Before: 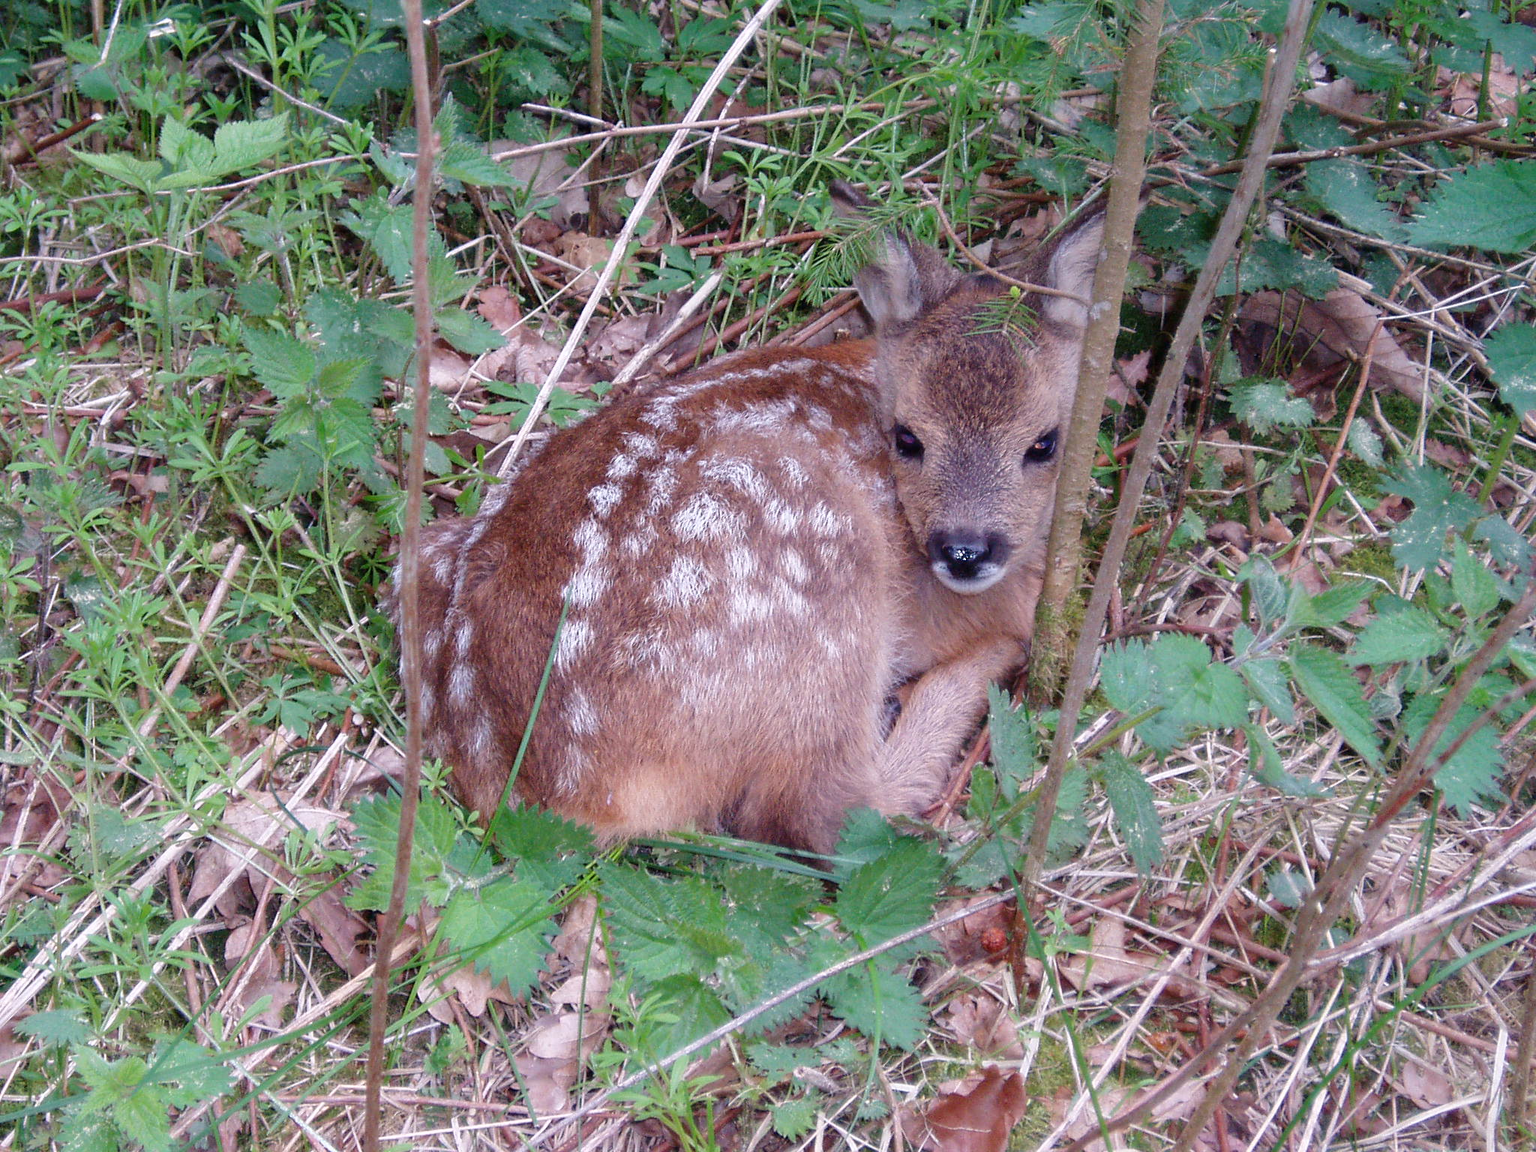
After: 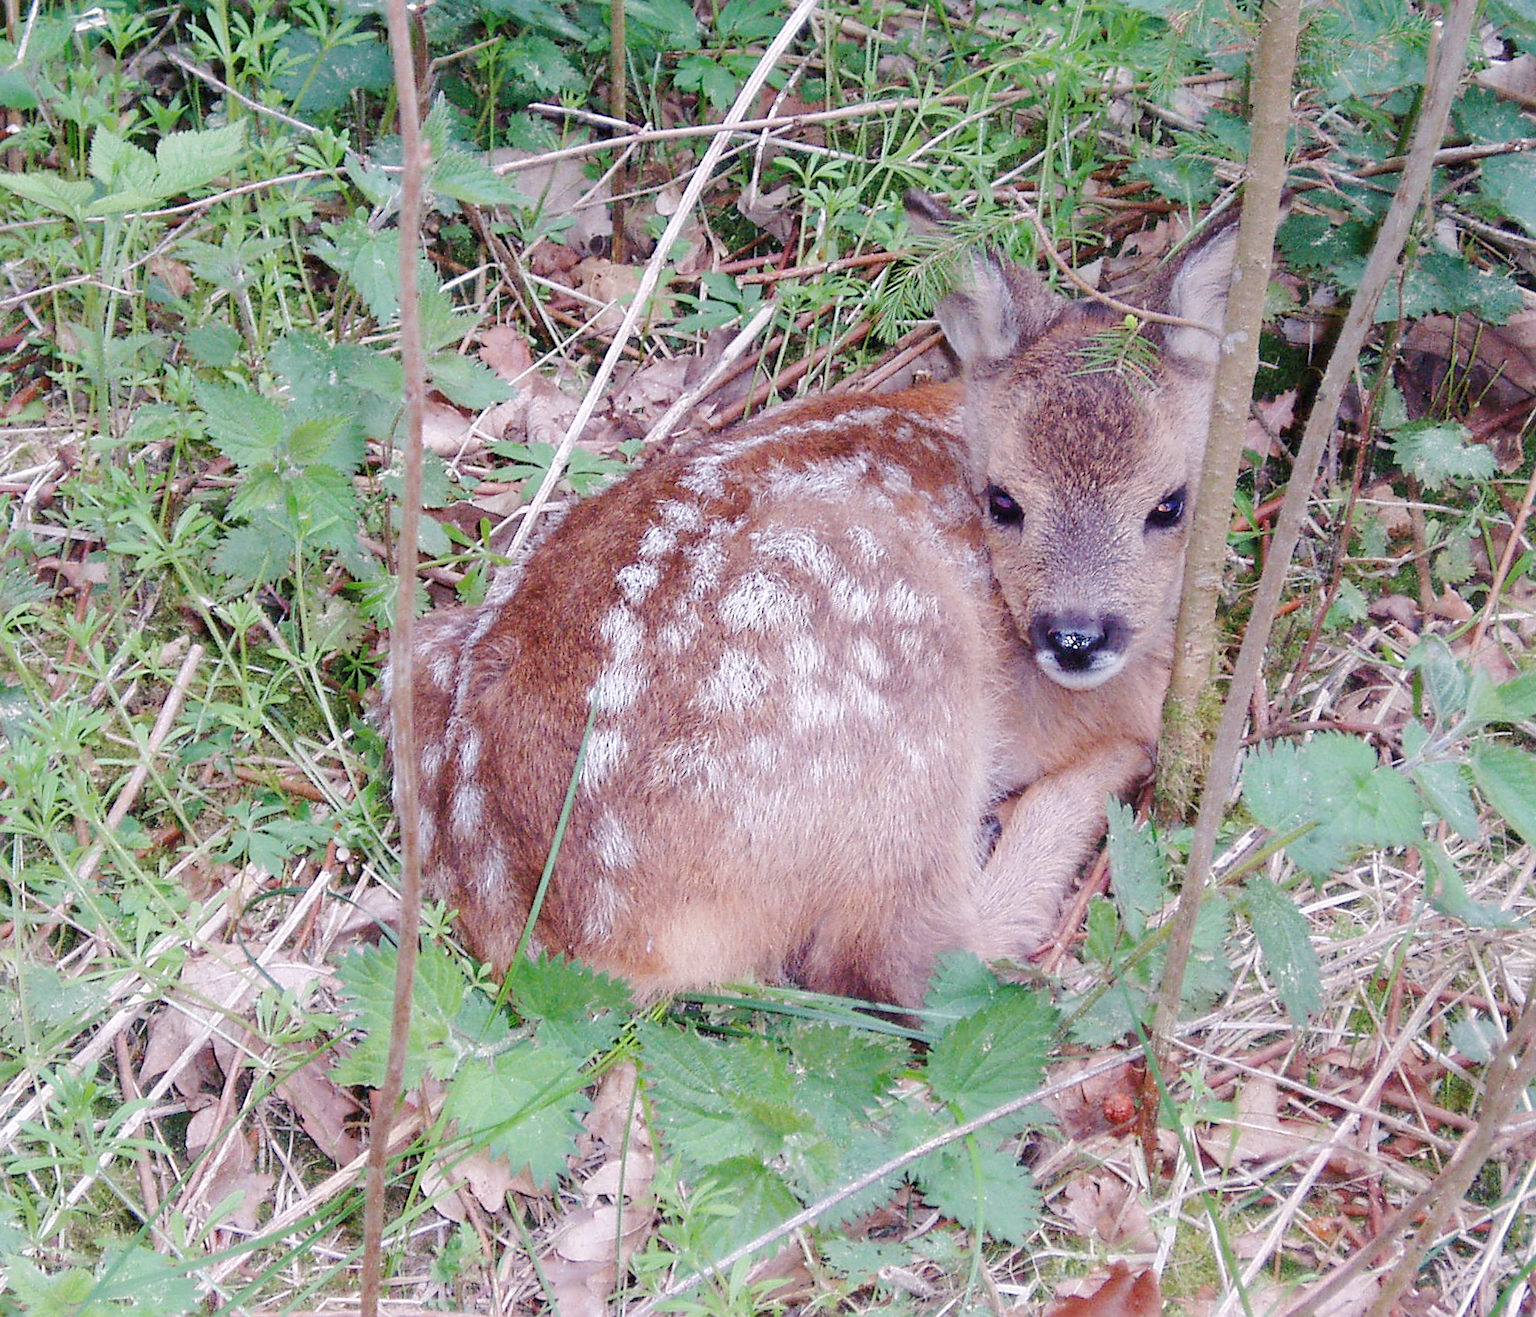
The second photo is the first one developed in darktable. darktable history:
base curve: curves: ch0 [(0, 0) (0.158, 0.273) (0.879, 0.895) (1, 1)], preserve colors none
crop and rotate: angle 1°, left 4.072%, top 0.896%, right 11.562%, bottom 2.591%
sharpen: radius 1.845, amount 0.406, threshold 1.652
